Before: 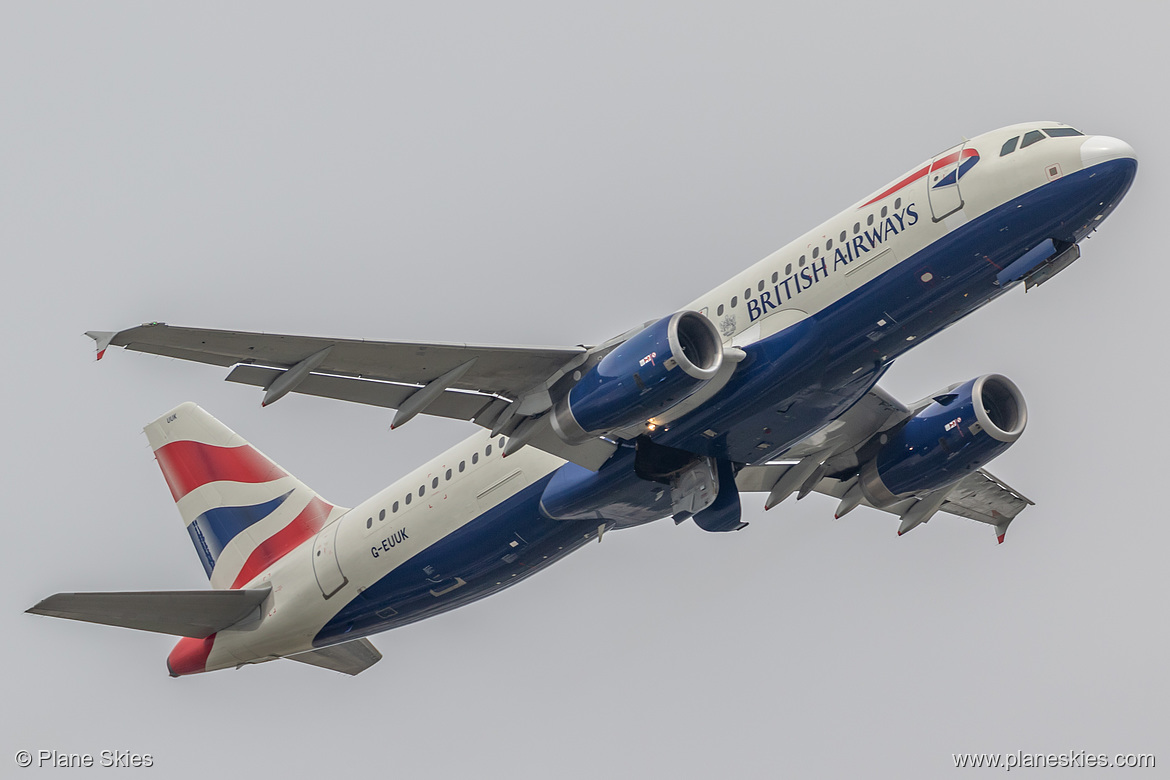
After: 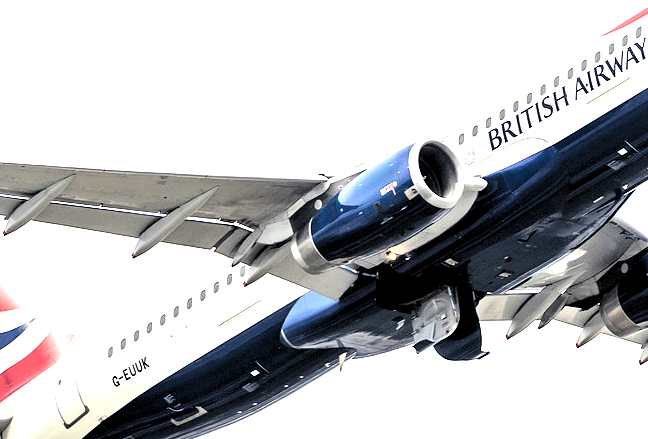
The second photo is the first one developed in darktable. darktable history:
crop and rotate: left 22.158%, top 22%, right 22.45%, bottom 21.63%
contrast brightness saturation: contrast 0.198, brightness -0.109, saturation 0.098
exposure: exposure 2.013 EV, compensate exposure bias true, compensate highlight preservation false
levels: mode automatic, black 3.85%, white 99.93%, levels [0, 0.492, 0.984]
